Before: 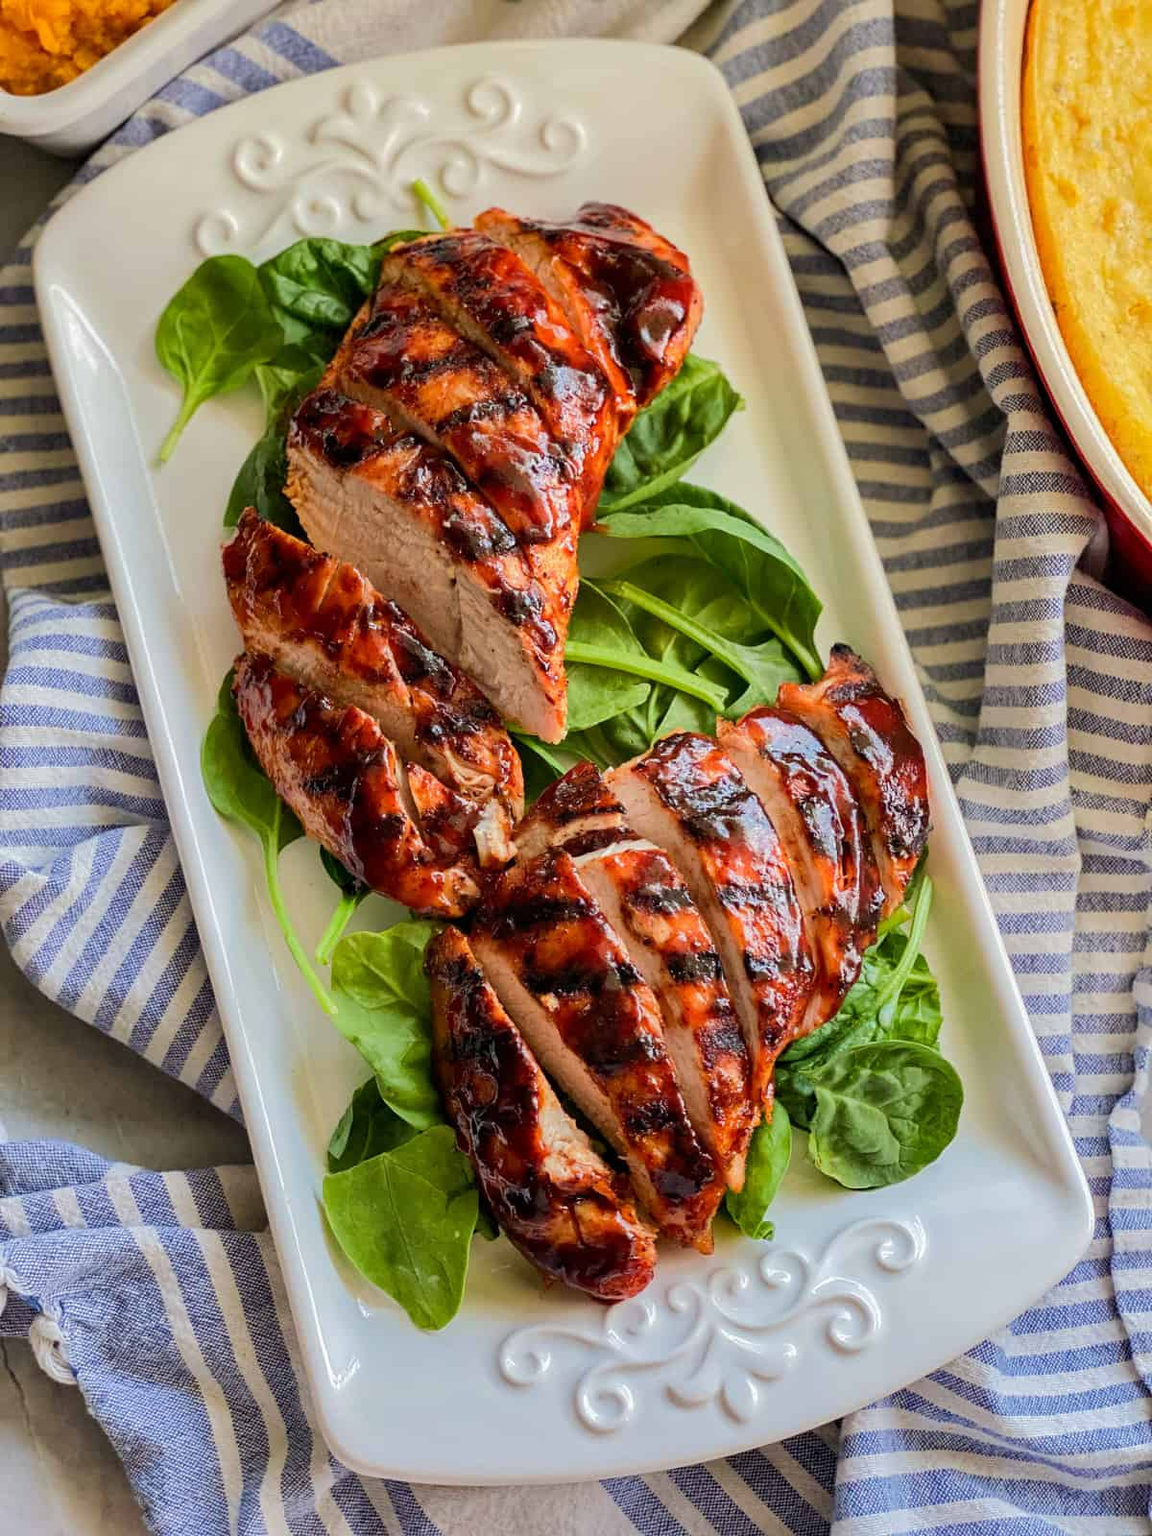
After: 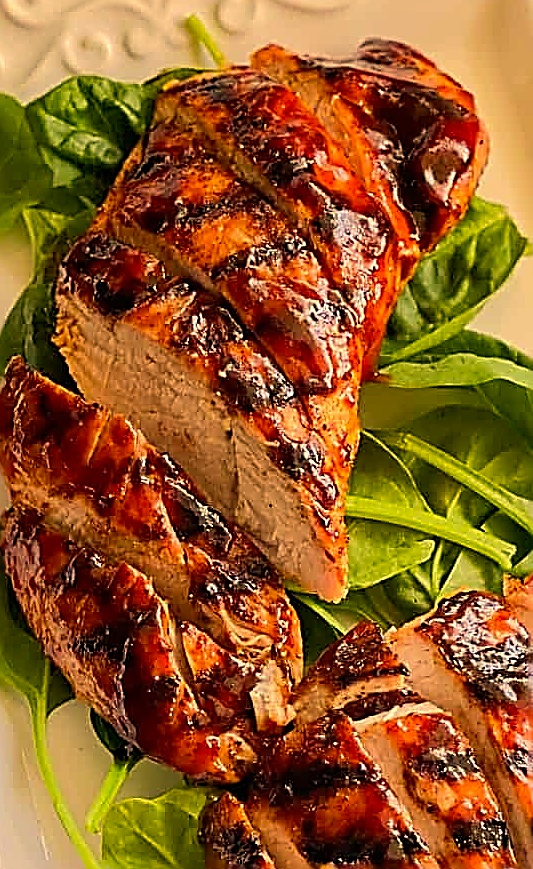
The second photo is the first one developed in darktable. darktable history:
sharpen: amount 1.855
color correction: highlights a* 14.76, highlights b* 31.47
crop: left 20.298%, top 10.798%, right 35.259%, bottom 34.873%
